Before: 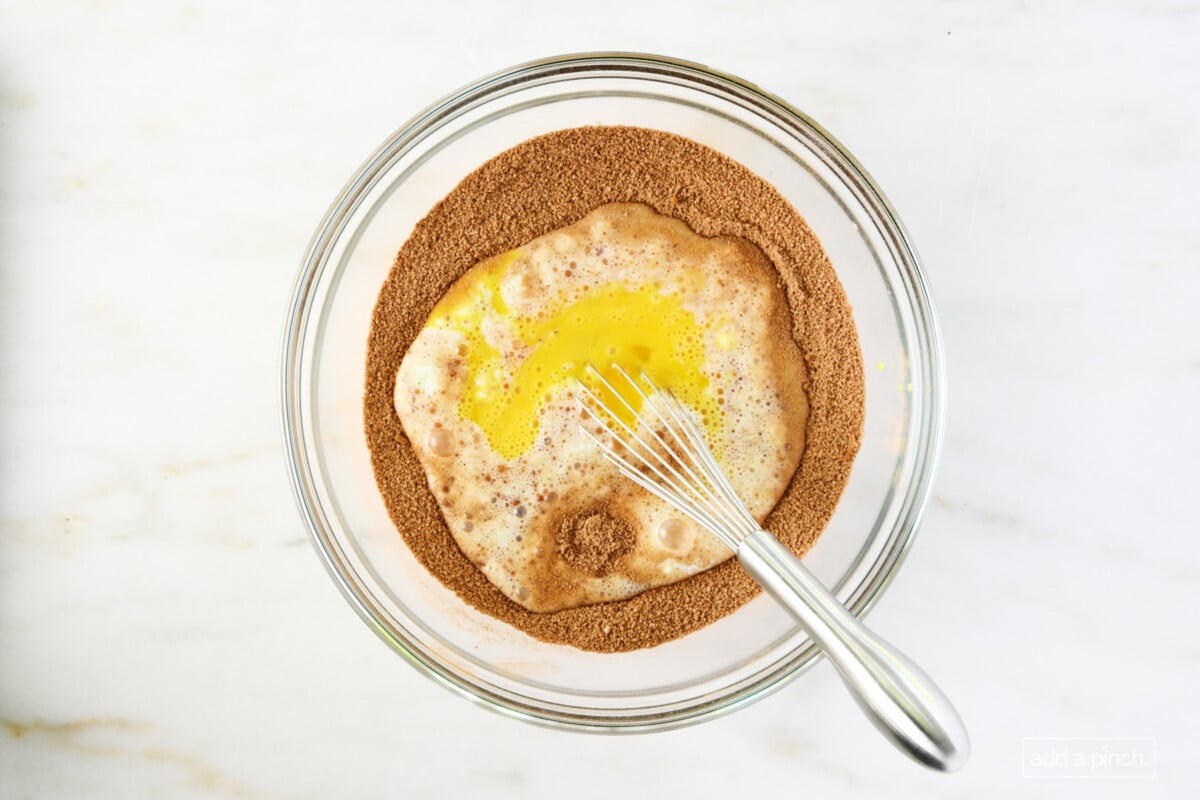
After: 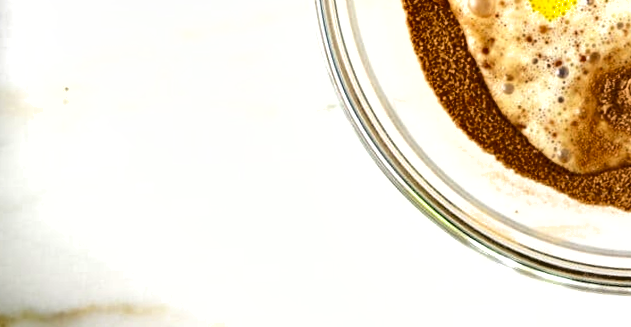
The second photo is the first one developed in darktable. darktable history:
tone equalizer: -8 EV -0.417 EV, -7 EV -0.389 EV, -6 EV -0.333 EV, -5 EV -0.222 EV, -3 EV 0.222 EV, -2 EV 0.333 EV, -1 EV 0.389 EV, +0 EV 0.417 EV, edges refinement/feathering 500, mask exposure compensation -1.57 EV, preserve details no
crop and rotate: top 54.778%, right 46.61%, bottom 0.159%
rotate and perspective: rotation -0.013°, lens shift (vertical) -0.027, lens shift (horizontal) 0.178, crop left 0.016, crop right 0.989, crop top 0.082, crop bottom 0.918
shadows and highlights: soften with gaussian
